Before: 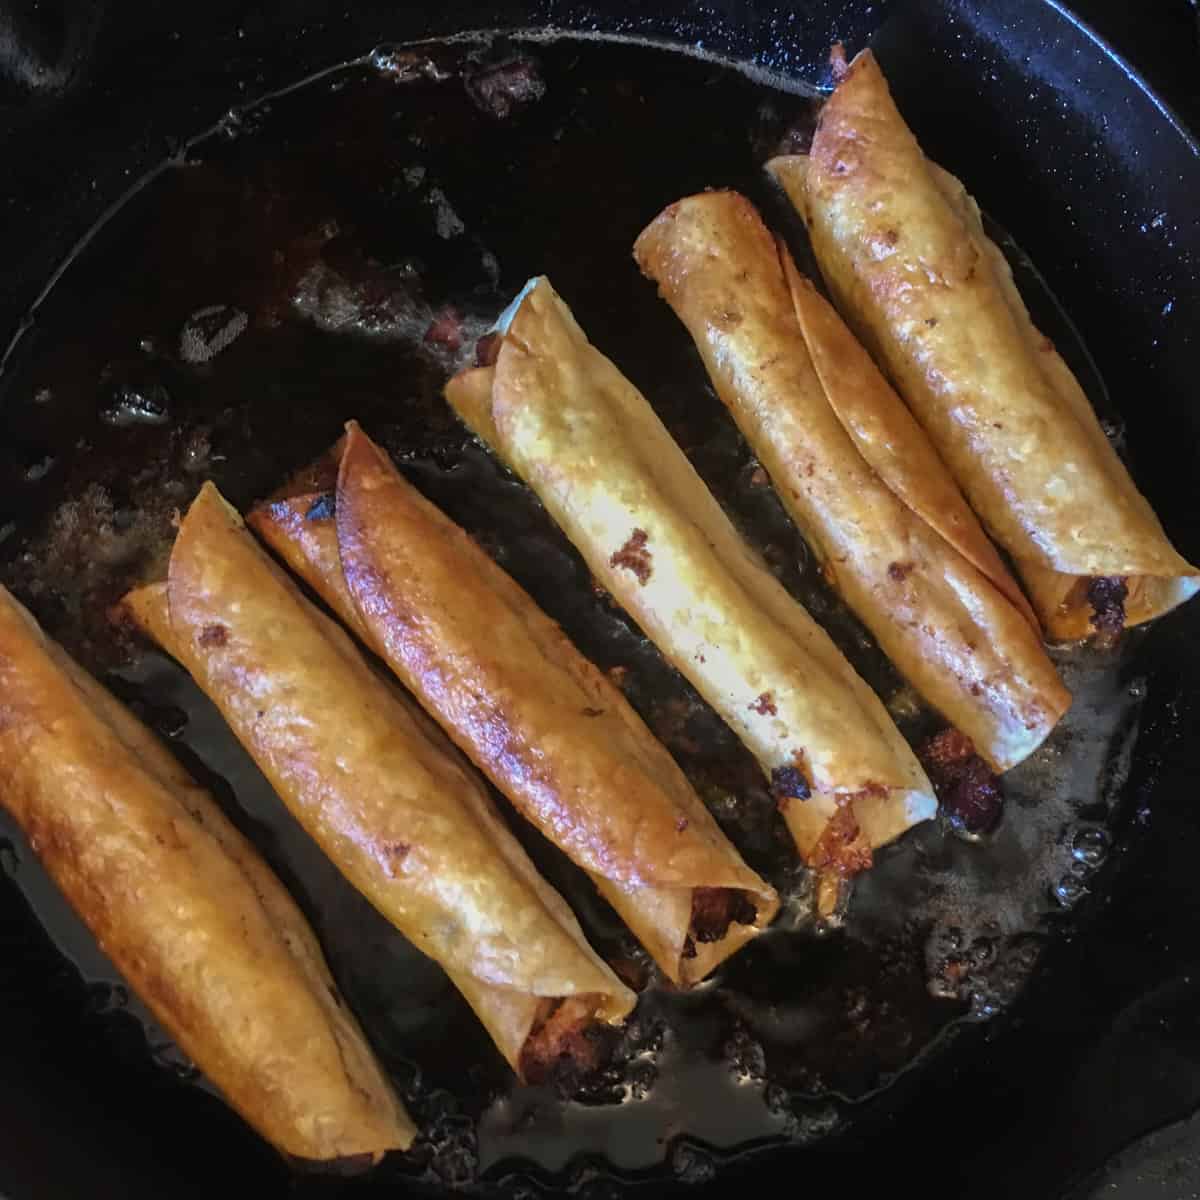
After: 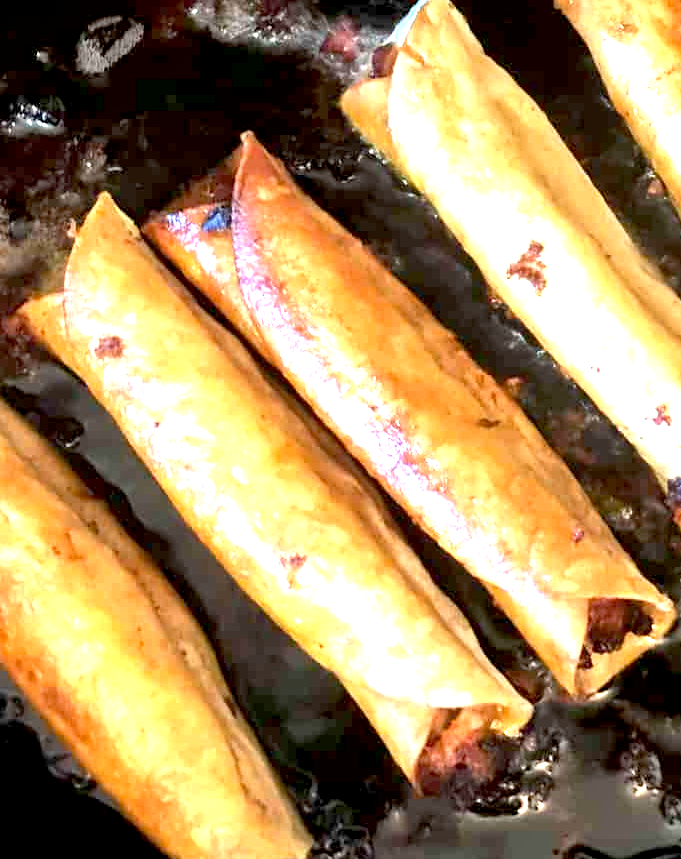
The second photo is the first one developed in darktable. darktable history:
shadows and highlights: radius 126.57, shadows 30.52, highlights -30.82, low approximation 0.01, soften with gaussian
crop: left 8.696%, top 24.138%, right 34.549%, bottom 4.26%
exposure: black level correction 0.005, exposure 2.085 EV, compensate highlight preservation false
